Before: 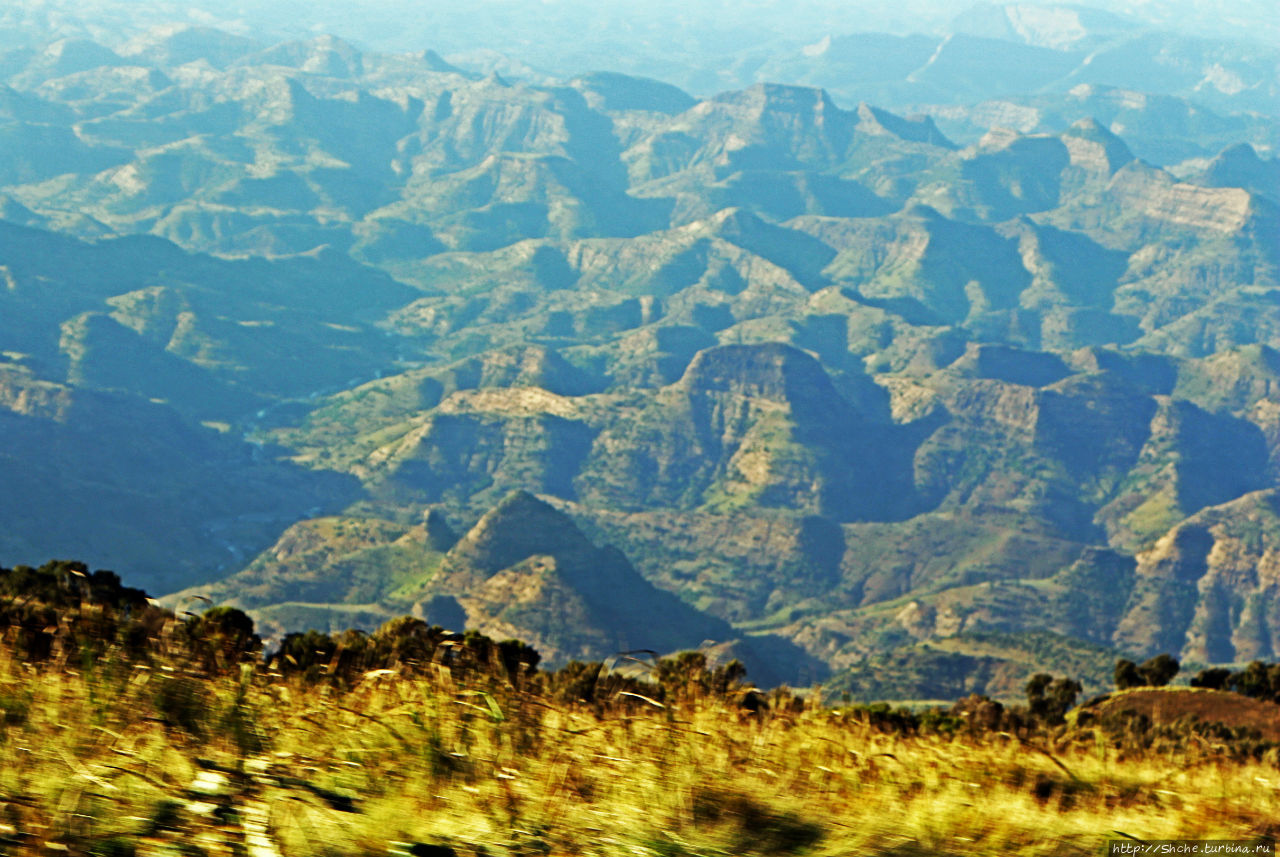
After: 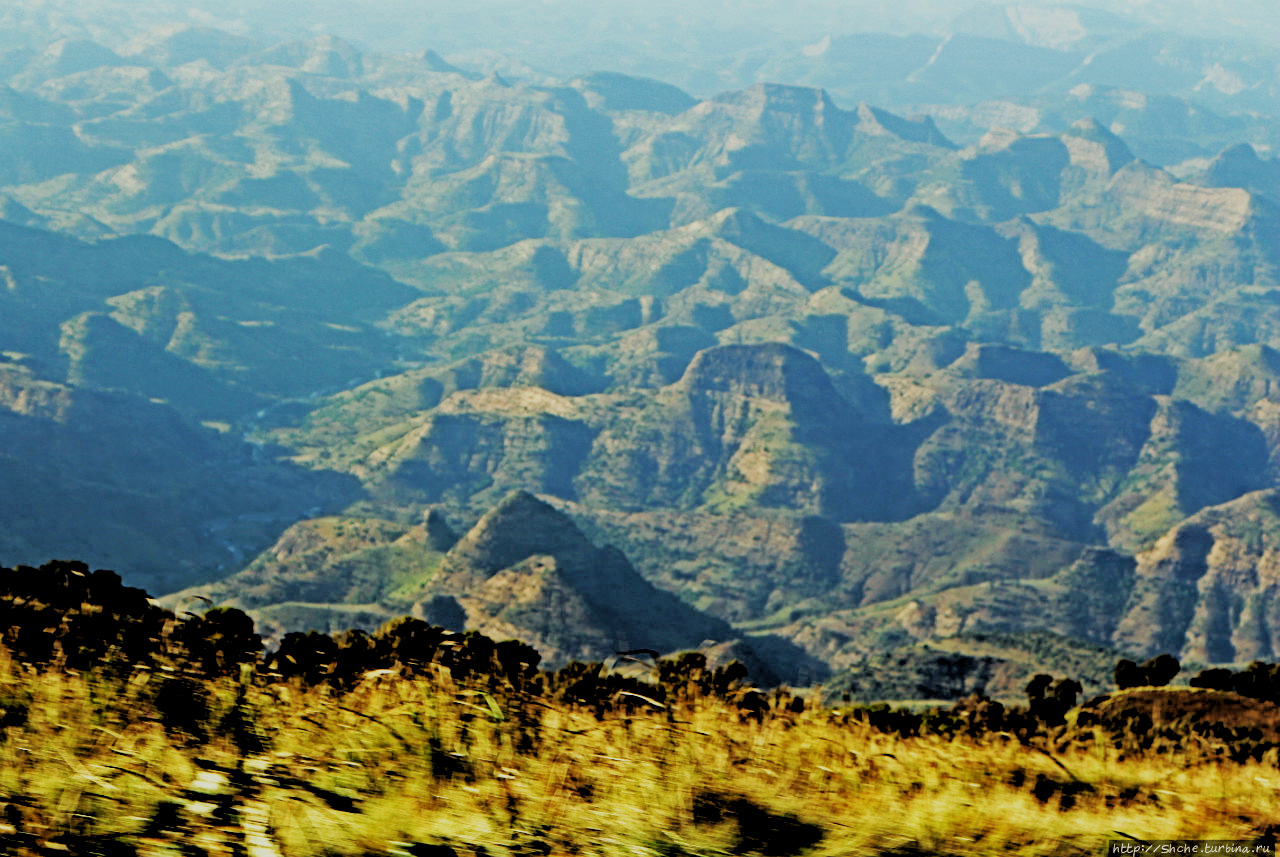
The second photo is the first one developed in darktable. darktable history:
rgb levels: levels [[0.034, 0.472, 0.904], [0, 0.5, 1], [0, 0.5, 1]]
filmic rgb: black relative exposure -7.65 EV, white relative exposure 4.56 EV, hardness 3.61
